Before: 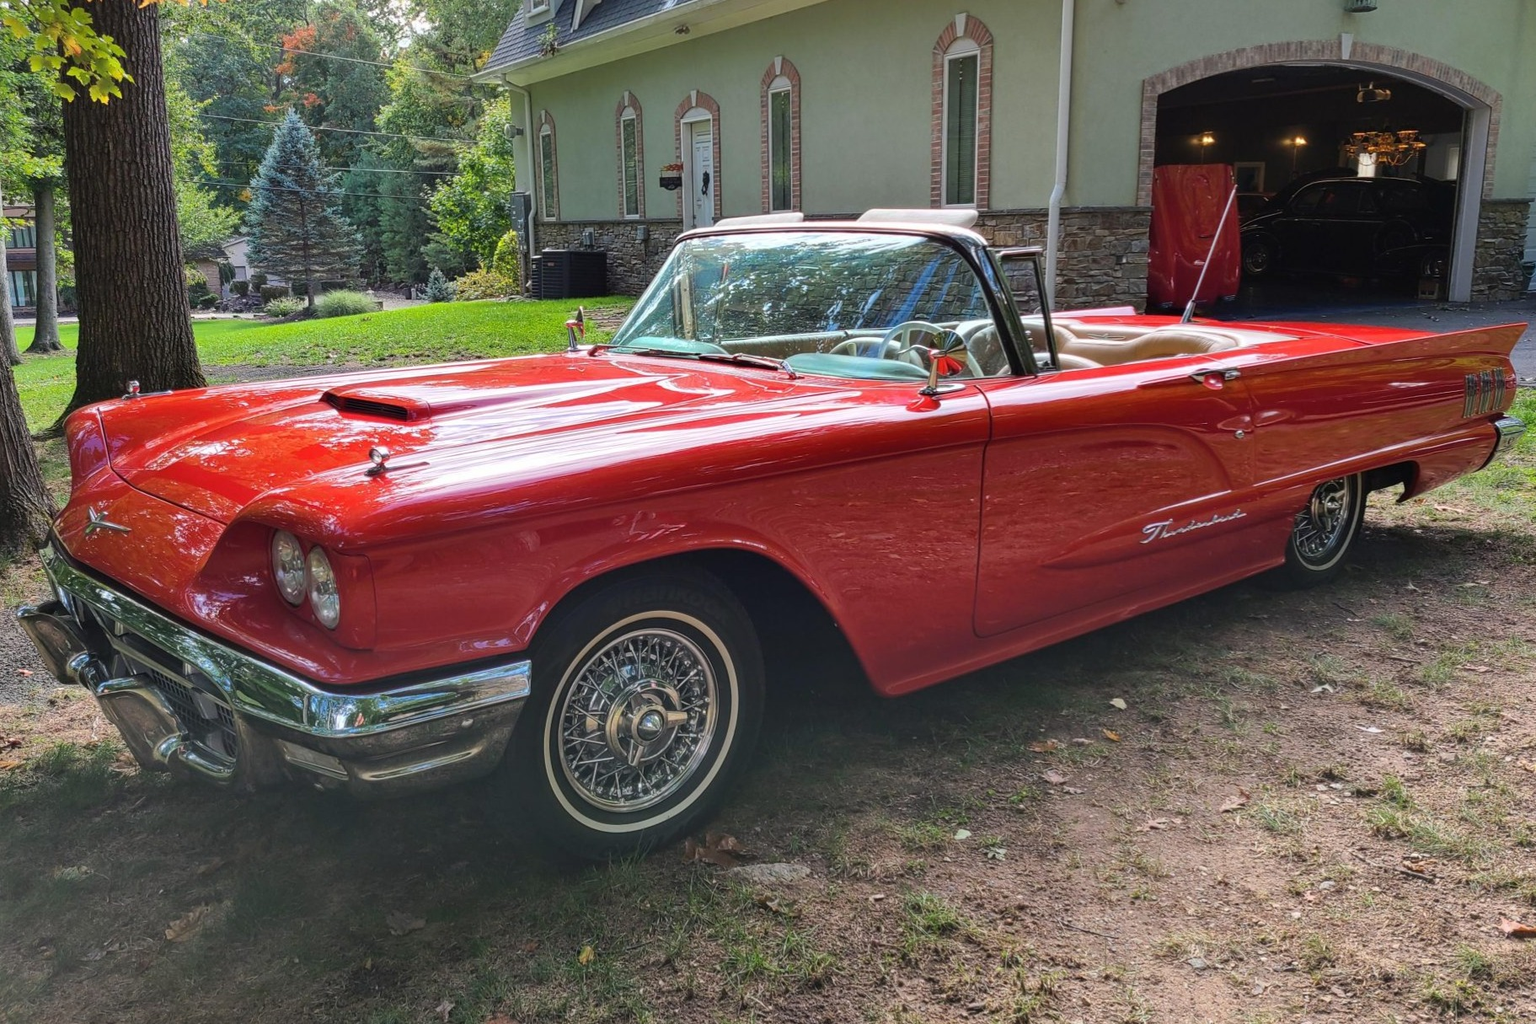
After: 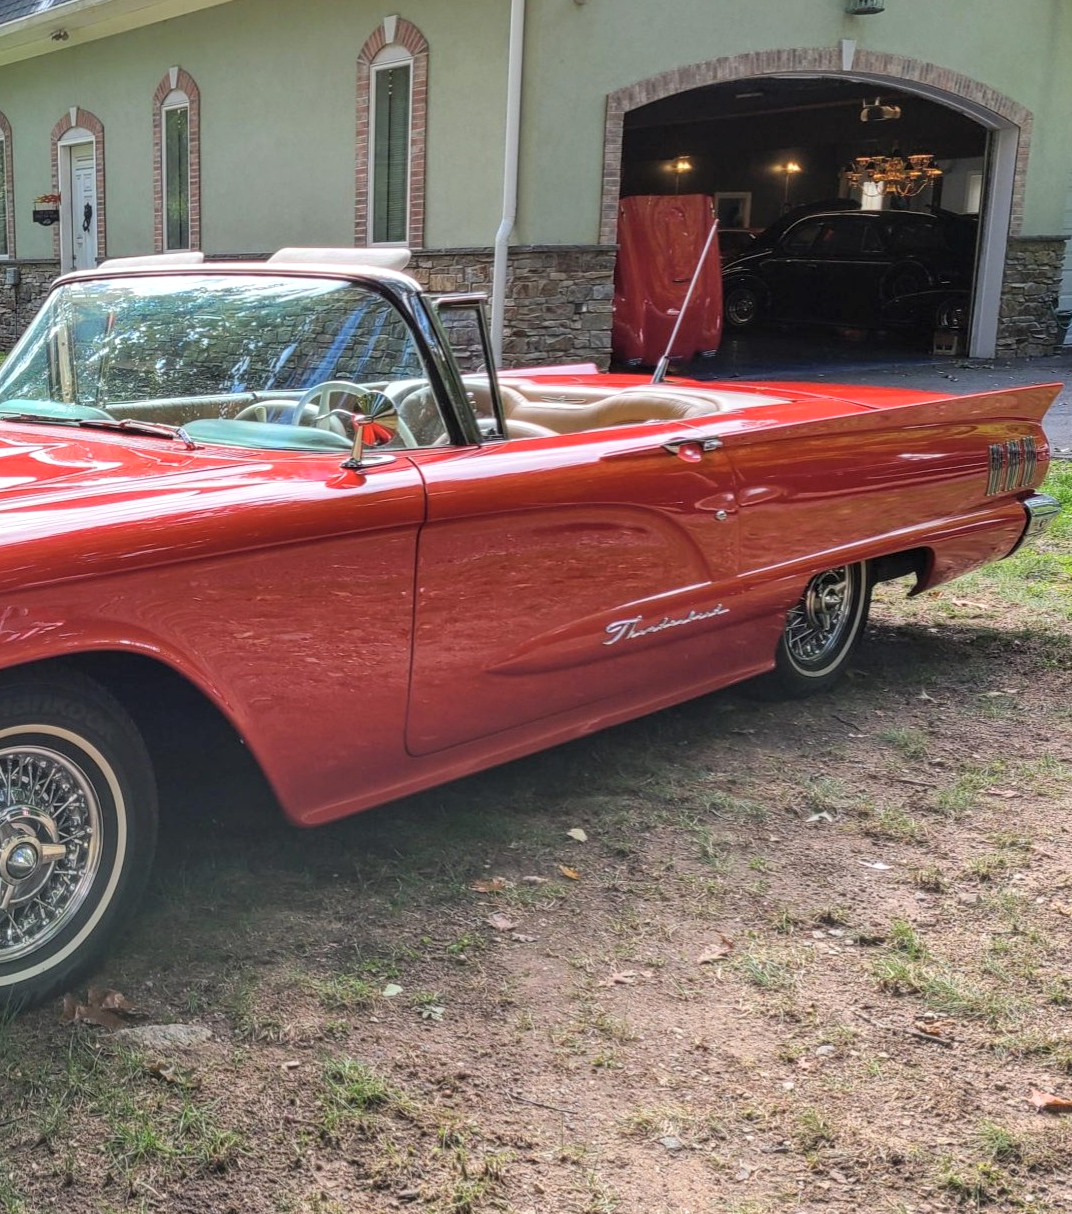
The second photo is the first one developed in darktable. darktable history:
contrast brightness saturation: brightness 0.13
crop: left 41.176%
local contrast: on, module defaults
